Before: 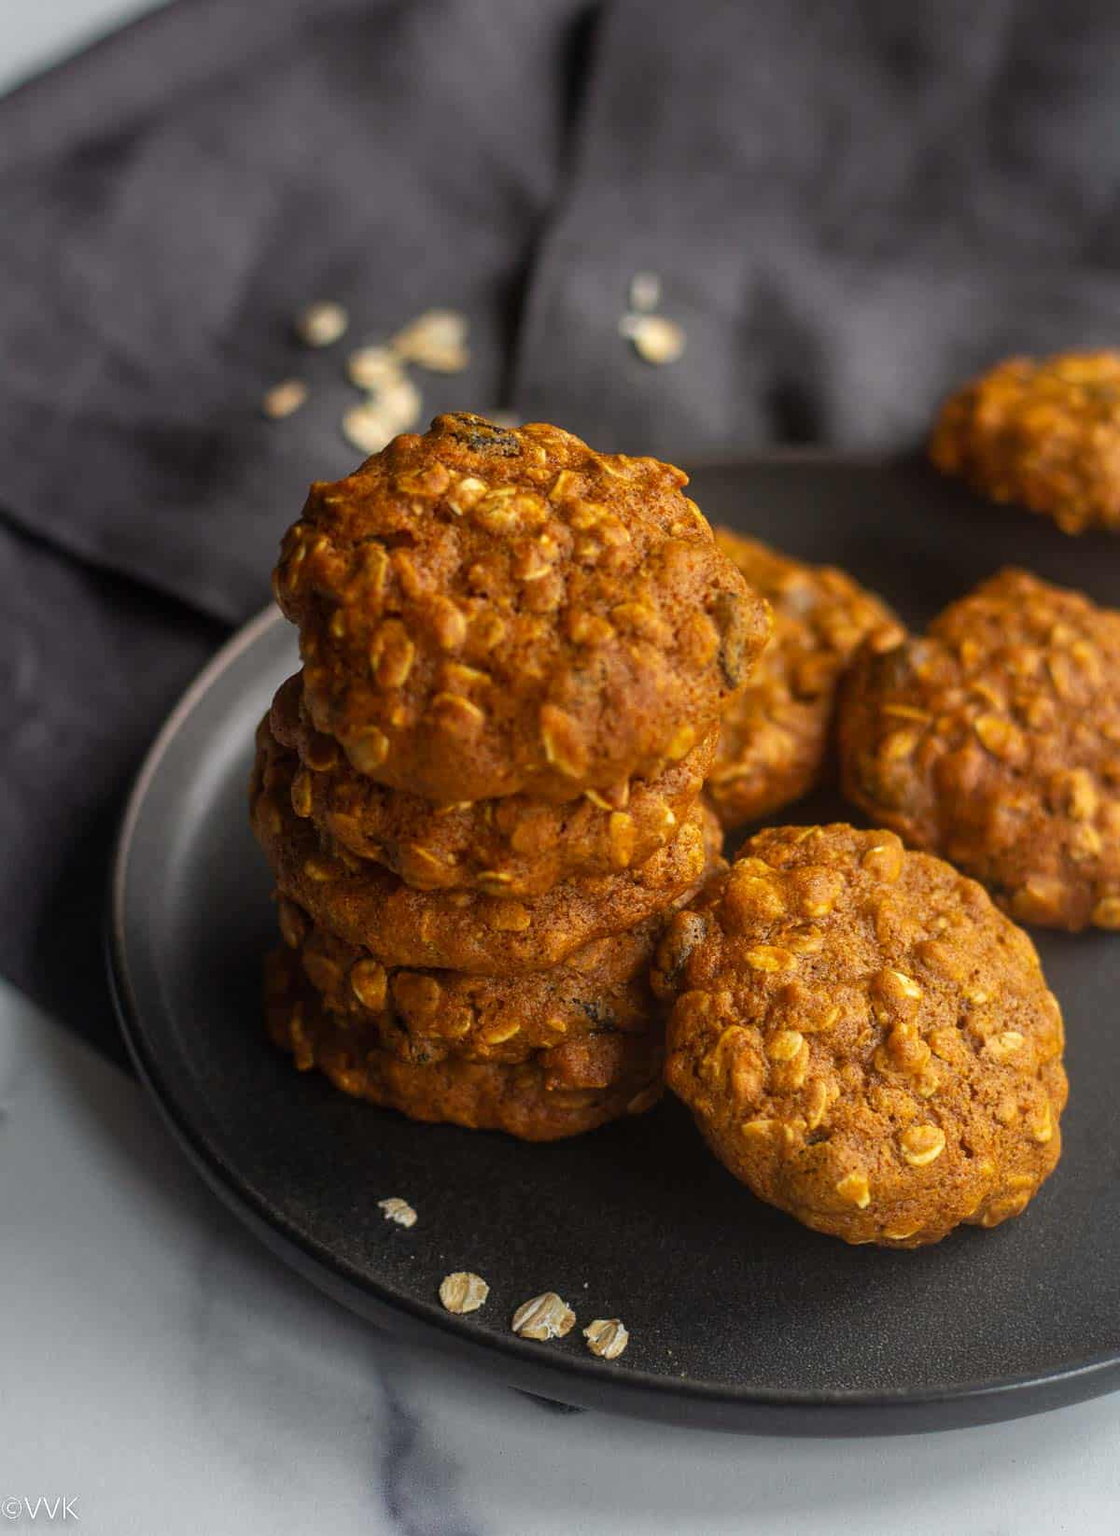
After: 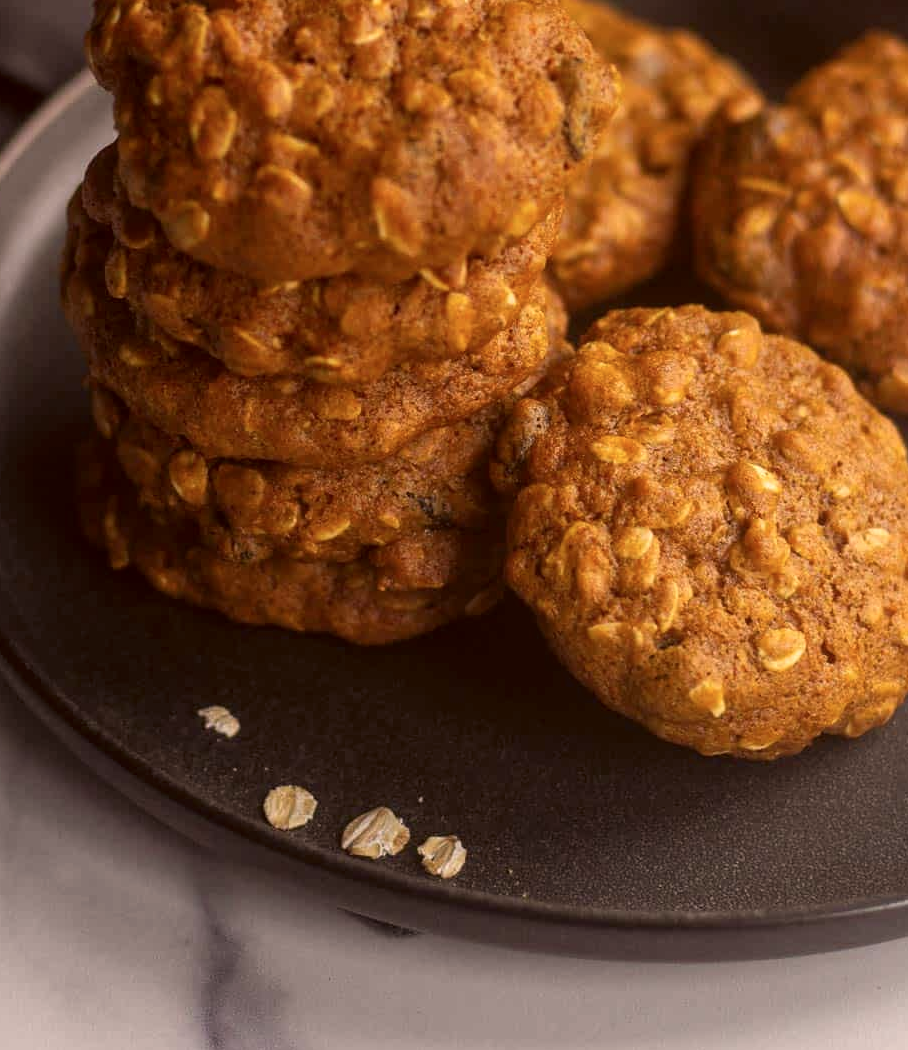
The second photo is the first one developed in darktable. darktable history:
color correction: highlights a* 10.21, highlights b* 9.79, shadows a* 8.61, shadows b* 7.88, saturation 0.8
crop and rotate: left 17.299%, top 35.115%, right 7.015%, bottom 1.024%
